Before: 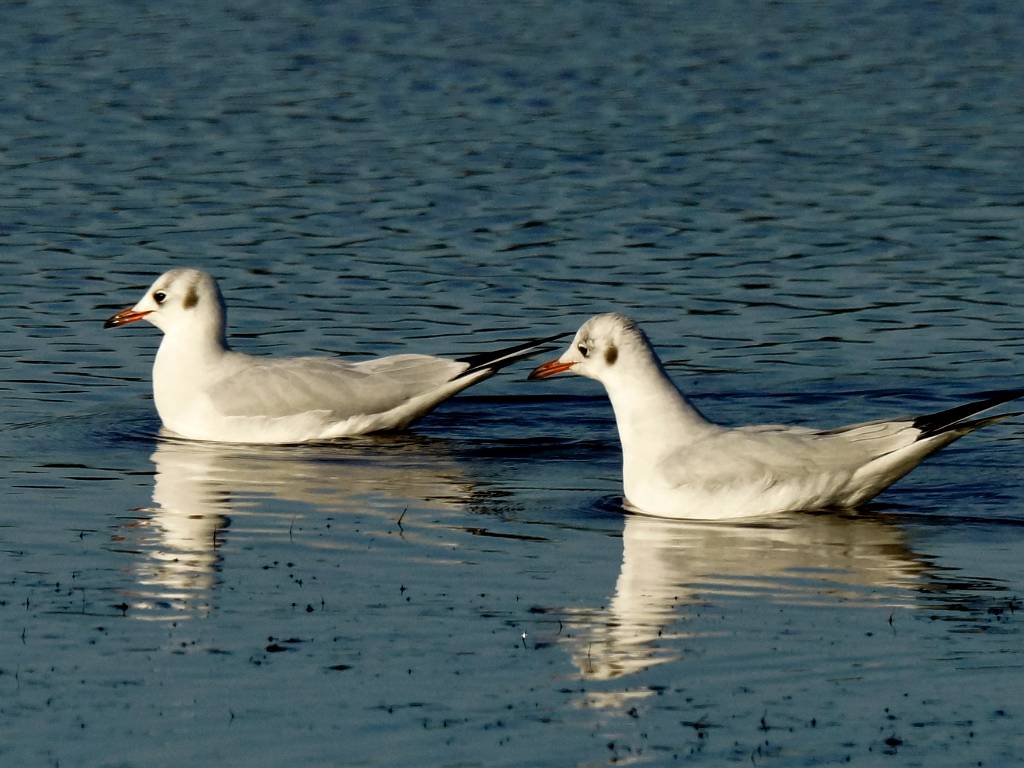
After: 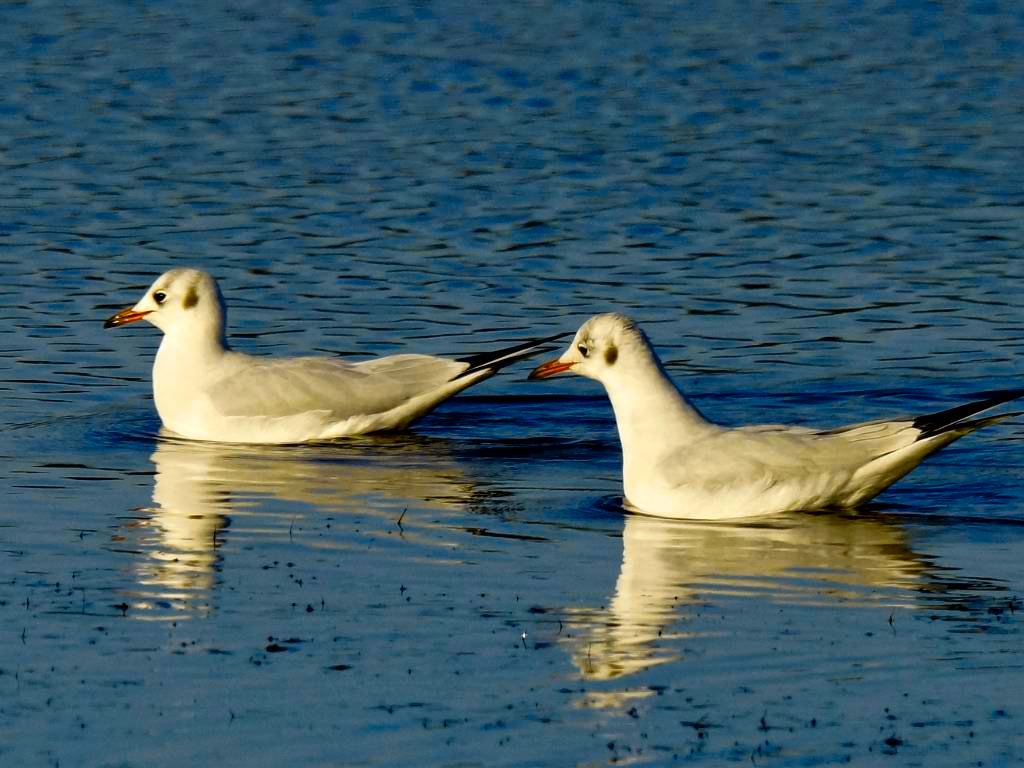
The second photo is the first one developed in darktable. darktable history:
tone equalizer: on, module defaults
color contrast: green-magenta contrast 1.12, blue-yellow contrast 1.95, unbound 0
white balance: red 1, blue 1
